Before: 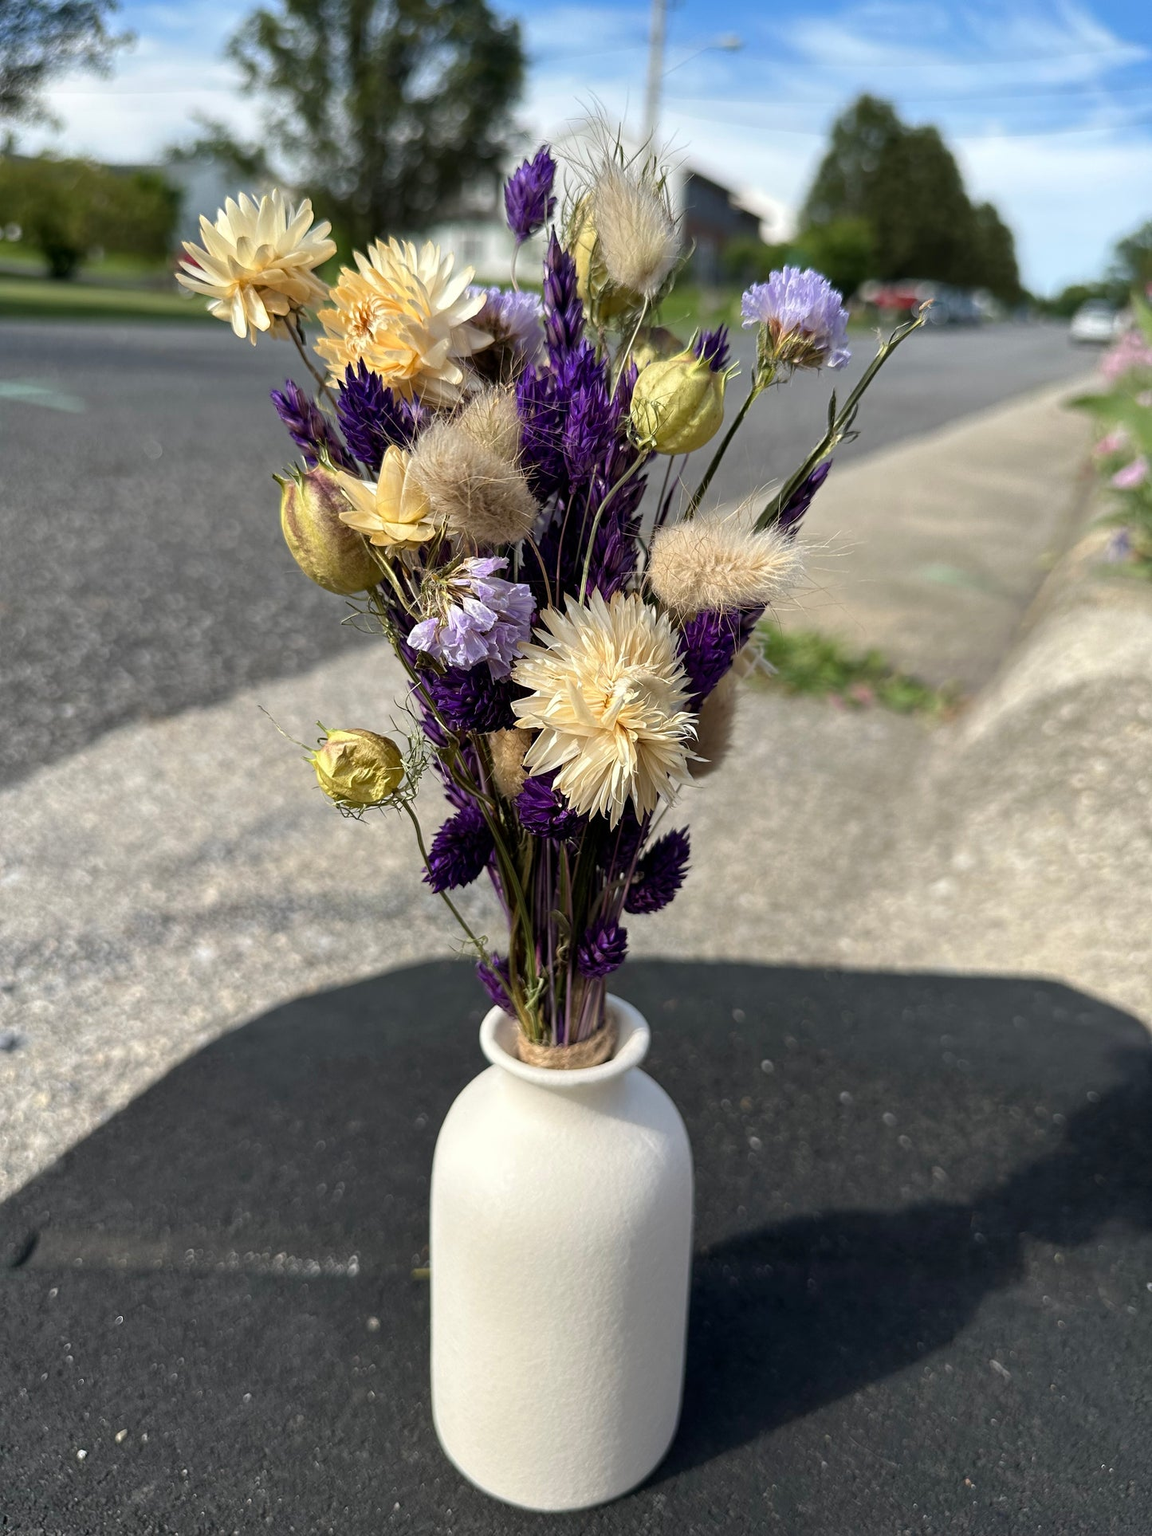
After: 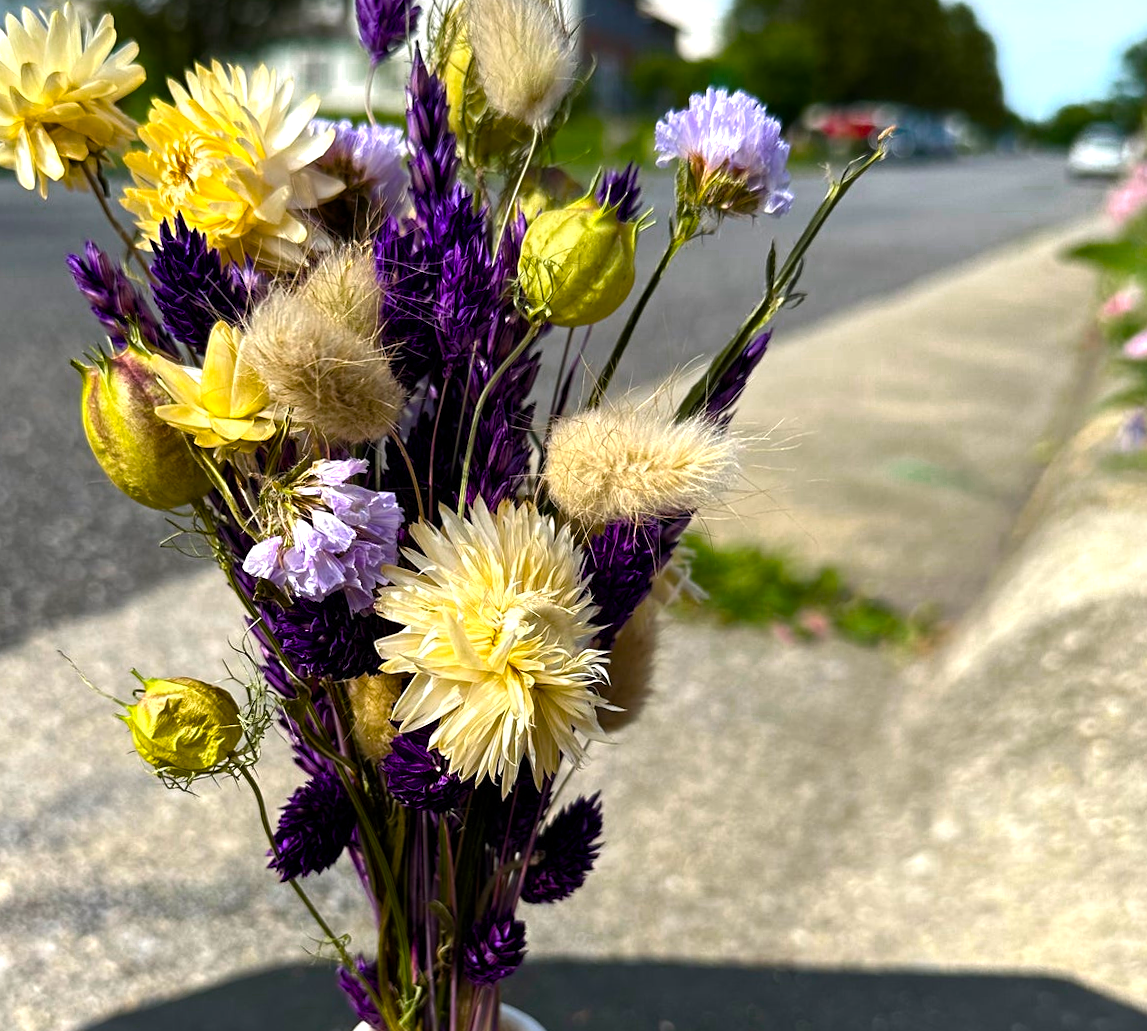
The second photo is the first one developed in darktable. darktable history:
crop: left 18.38%, top 11.092%, right 2.134%, bottom 33.217%
rotate and perspective: rotation -1°, crop left 0.011, crop right 0.989, crop top 0.025, crop bottom 0.975
color balance rgb: linear chroma grading › global chroma 9%, perceptual saturation grading › global saturation 36%, perceptual saturation grading › shadows 35%, perceptual brilliance grading › global brilliance 15%, perceptual brilliance grading › shadows -35%, global vibrance 15%
color zones: curves: ch0 [(0, 0.558) (0.143, 0.548) (0.286, 0.447) (0.429, 0.259) (0.571, 0.5) (0.714, 0.5) (0.857, 0.593) (1, 0.558)]; ch1 [(0, 0.543) (0.01, 0.544) (0.12, 0.492) (0.248, 0.458) (0.5, 0.534) (0.748, 0.5) (0.99, 0.469) (1, 0.543)]; ch2 [(0, 0.507) (0.143, 0.522) (0.286, 0.505) (0.429, 0.5) (0.571, 0.5) (0.714, 0.5) (0.857, 0.5) (1, 0.507)]
